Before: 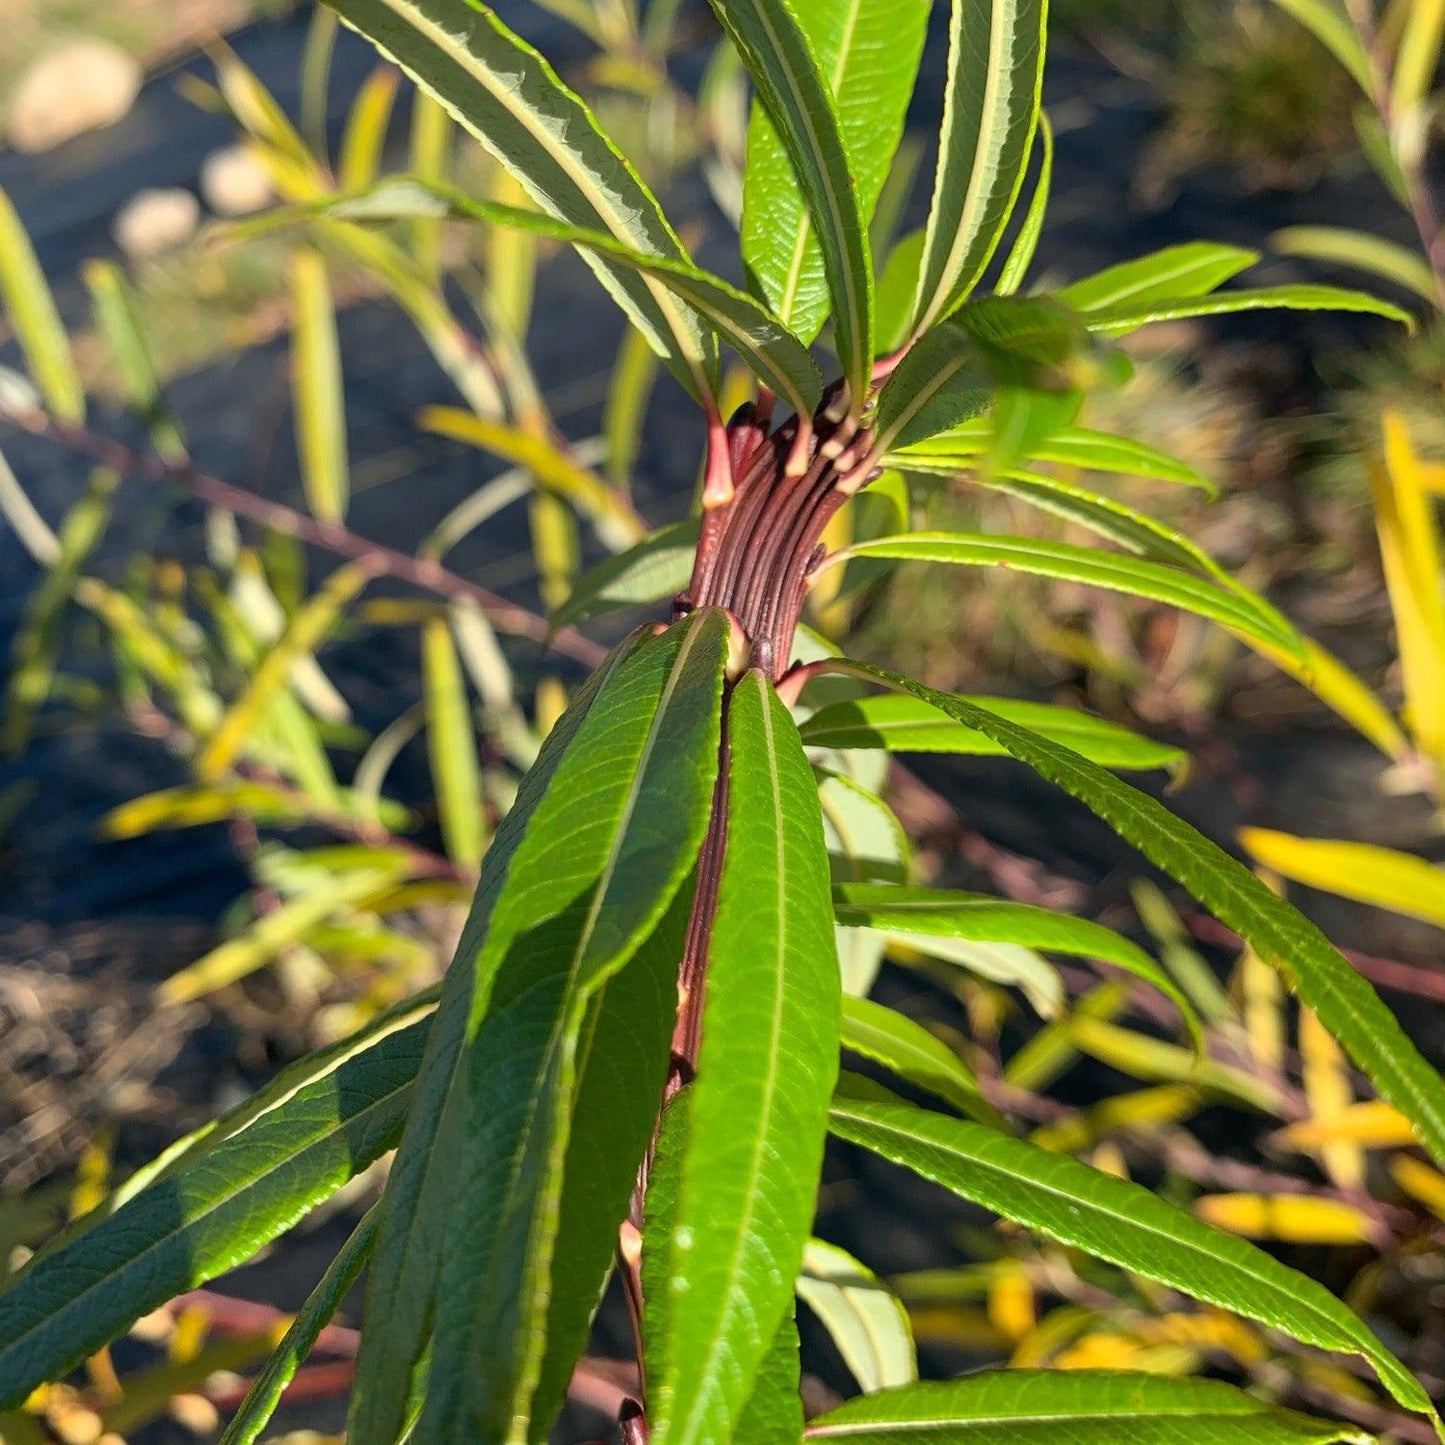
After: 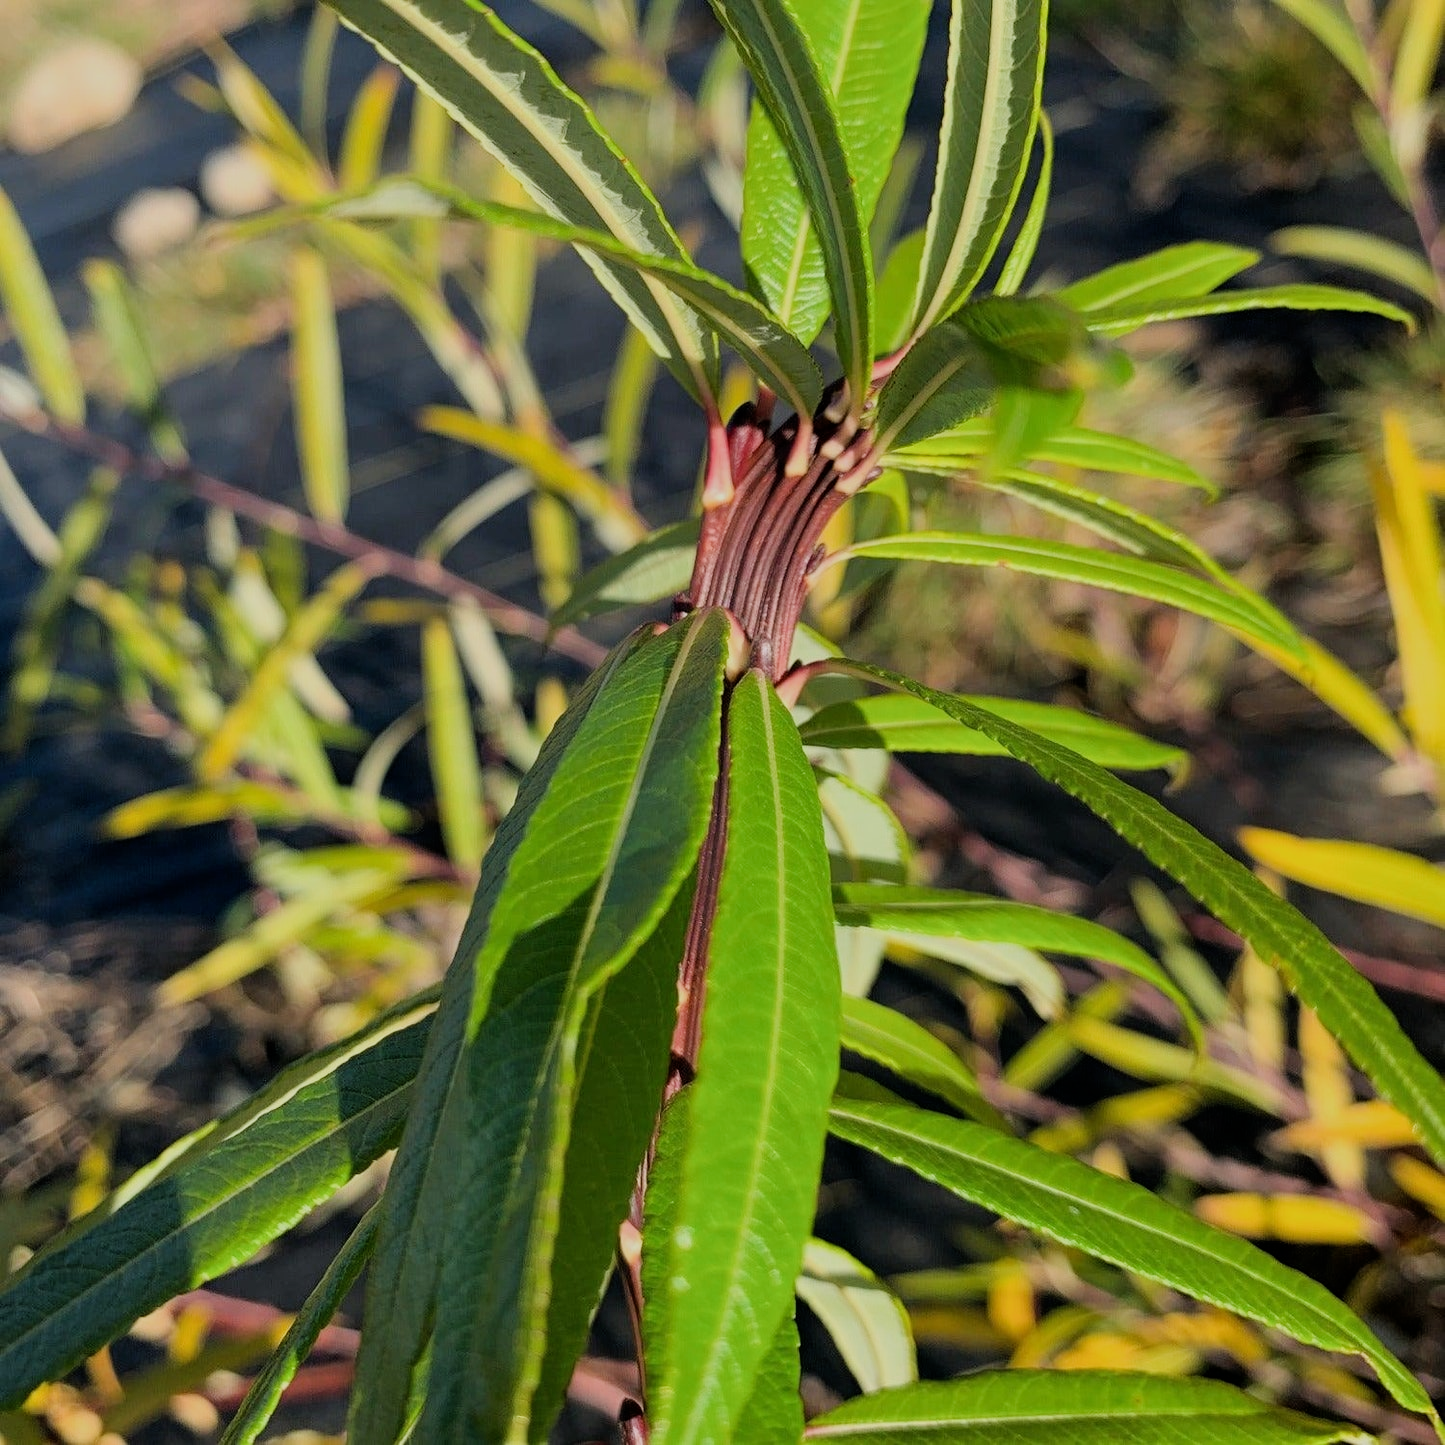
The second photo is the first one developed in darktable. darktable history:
filmic rgb: black relative exposure -7.65 EV, white relative exposure 4.56 EV, hardness 3.61
shadows and highlights: shadows 20.55, highlights -20.99, soften with gaussian
